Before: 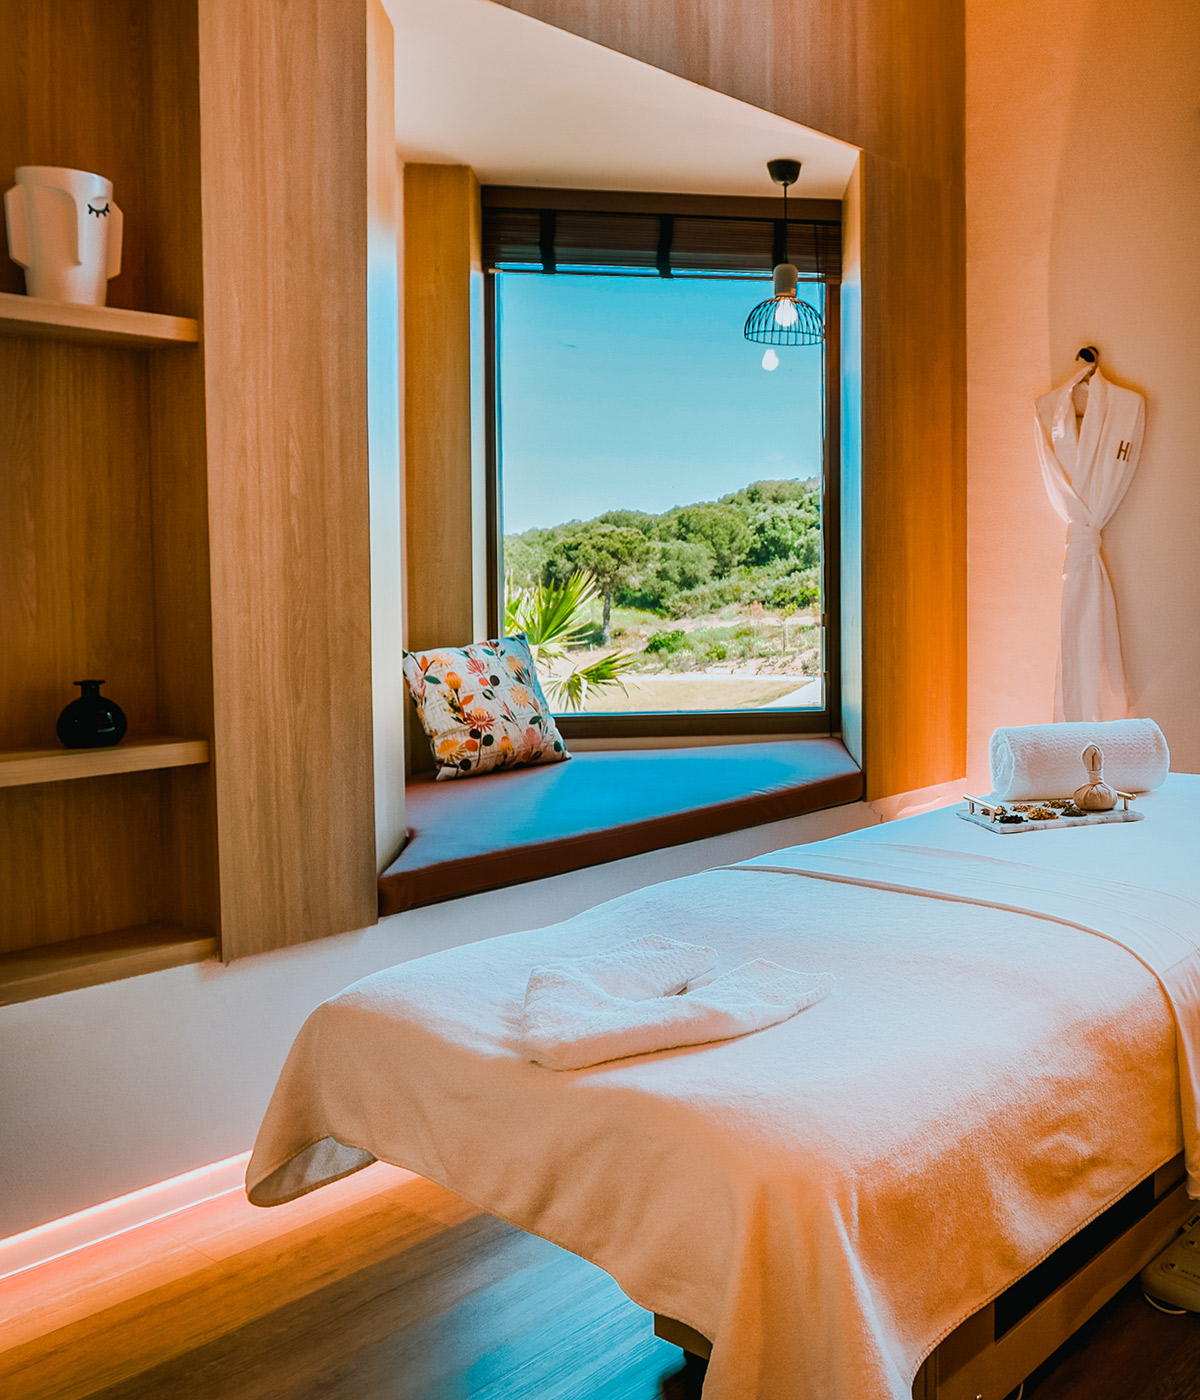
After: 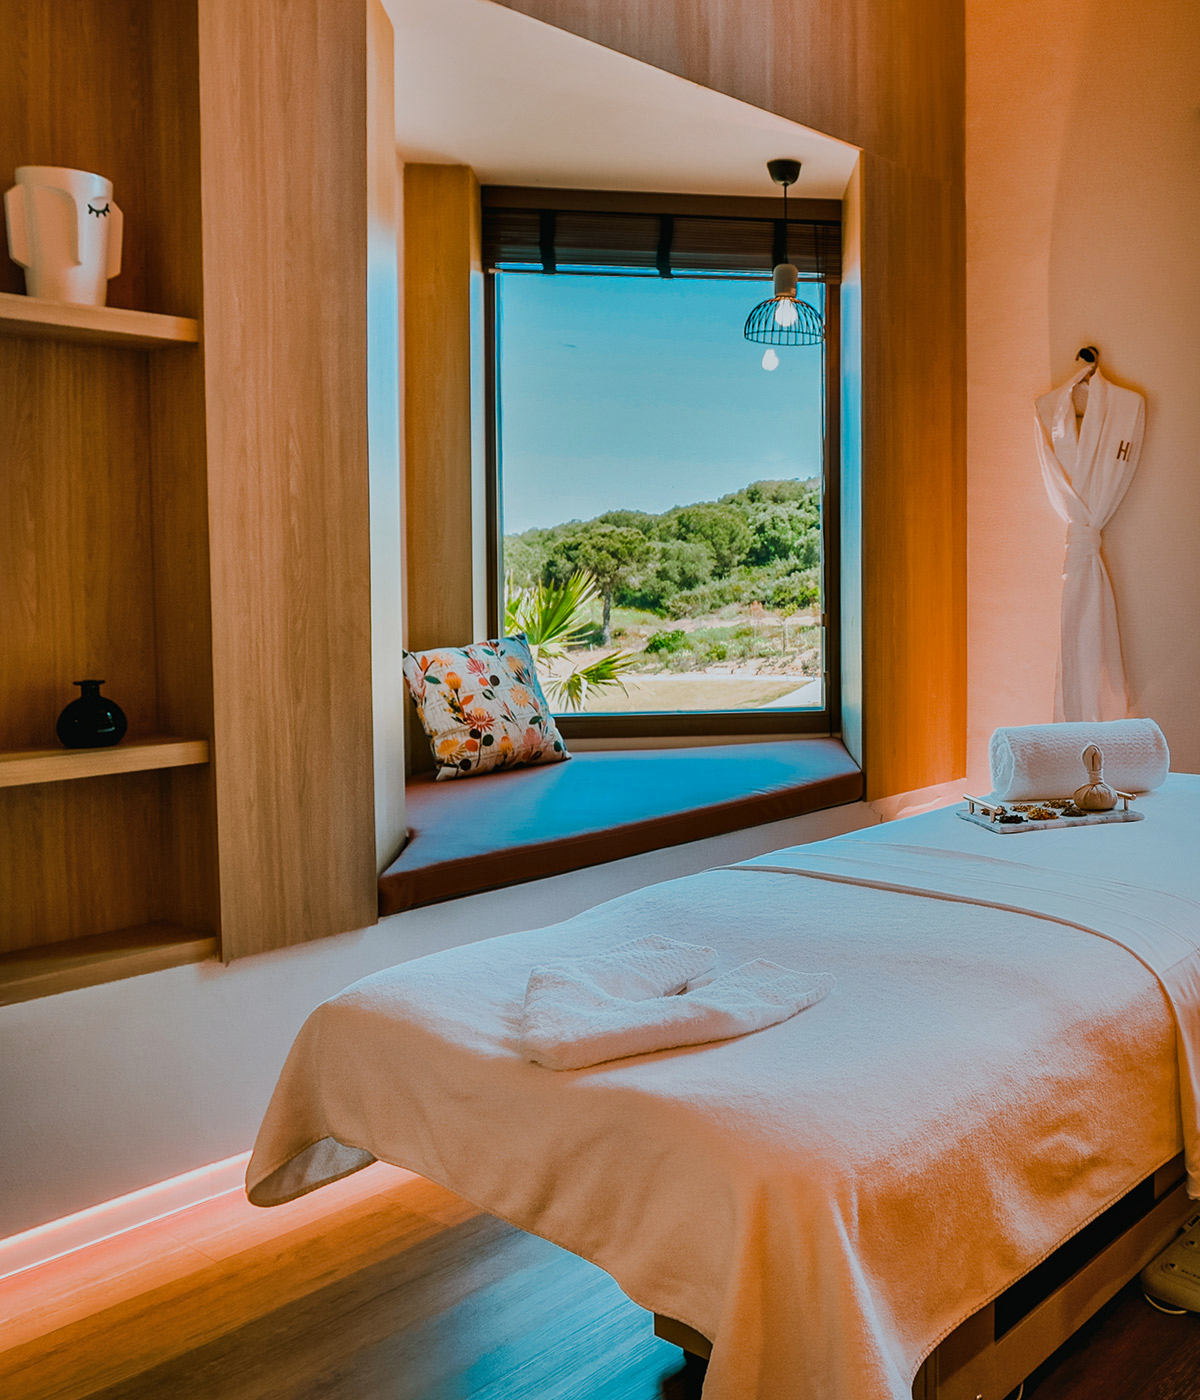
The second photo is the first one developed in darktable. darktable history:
exposure: exposure -0.293 EV, compensate highlight preservation false
tone equalizer: on, module defaults
shadows and highlights: white point adjustment 0.1, highlights -70, soften with gaussian
